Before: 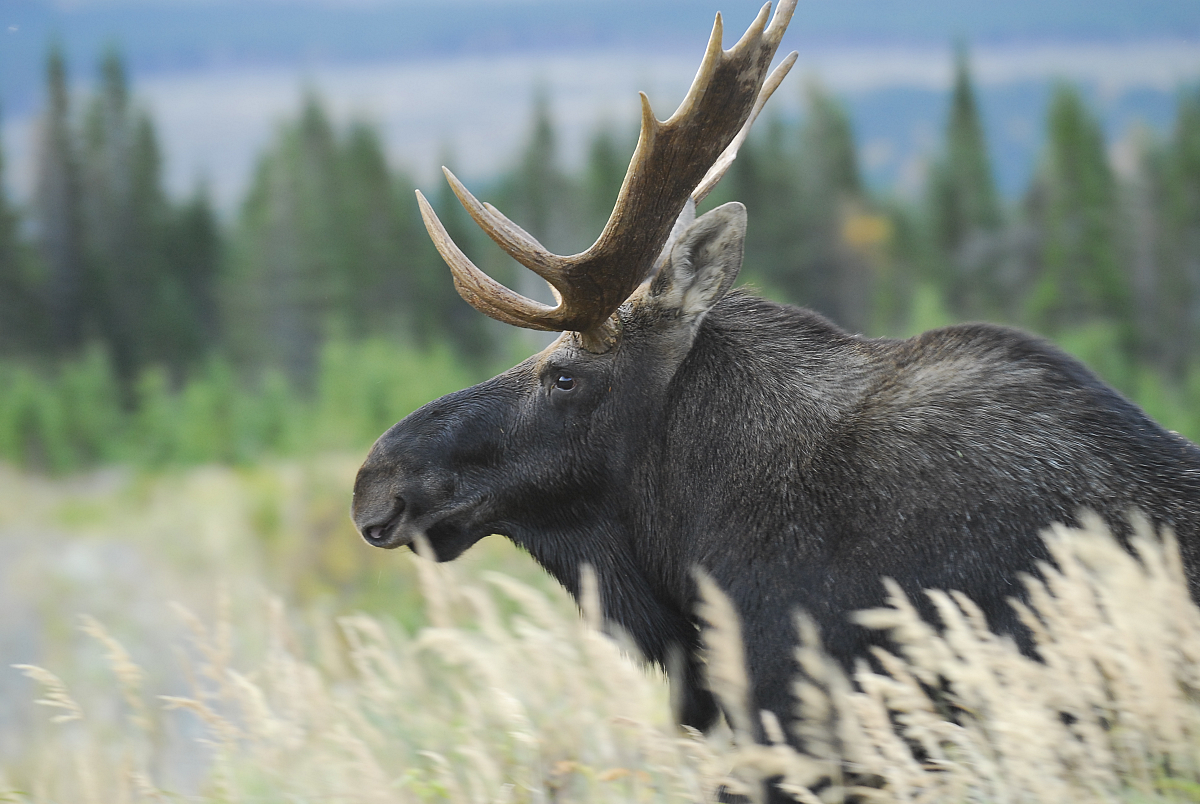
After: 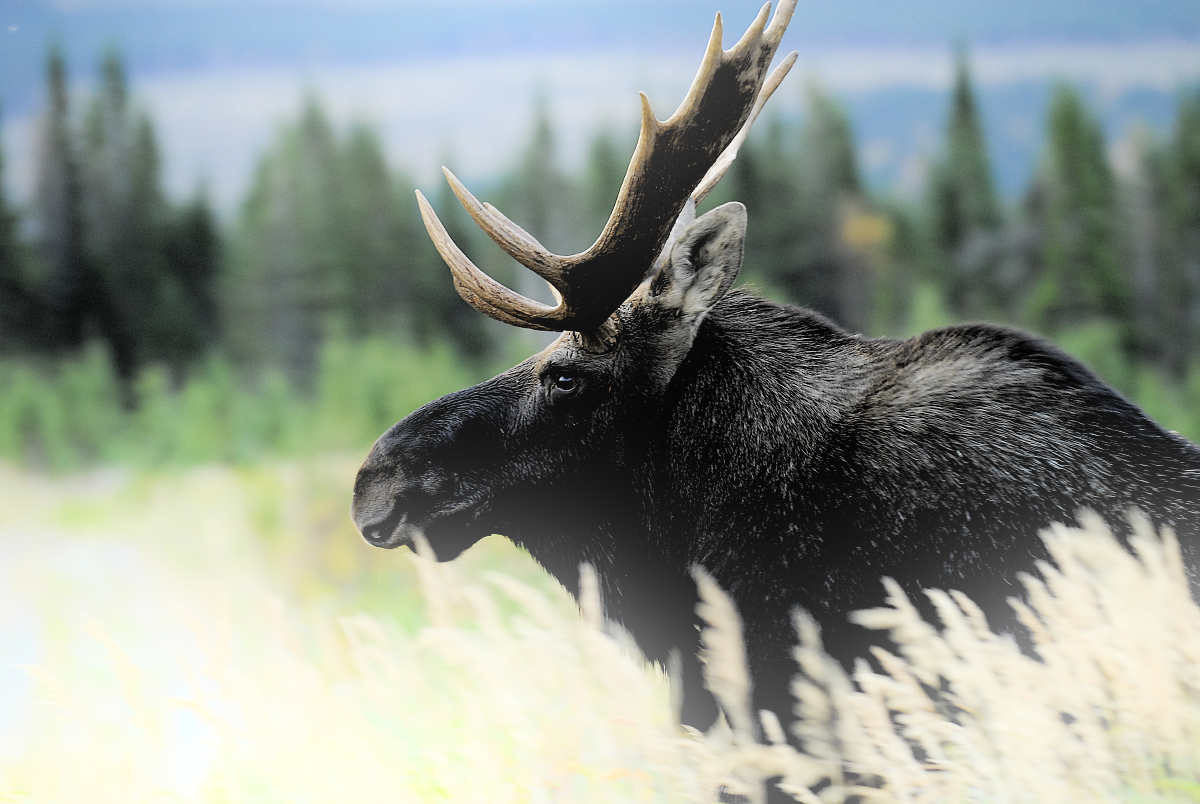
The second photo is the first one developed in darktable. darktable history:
filmic rgb: black relative exposure -5 EV, white relative exposure 3.2 EV, hardness 3.42, contrast 1.2, highlights saturation mix -30%
rgb levels: levels [[0.034, 0.472, 0.904], [0, 0.5, 1], [0, 0.5, 1]]
bloom: on, module defaults
